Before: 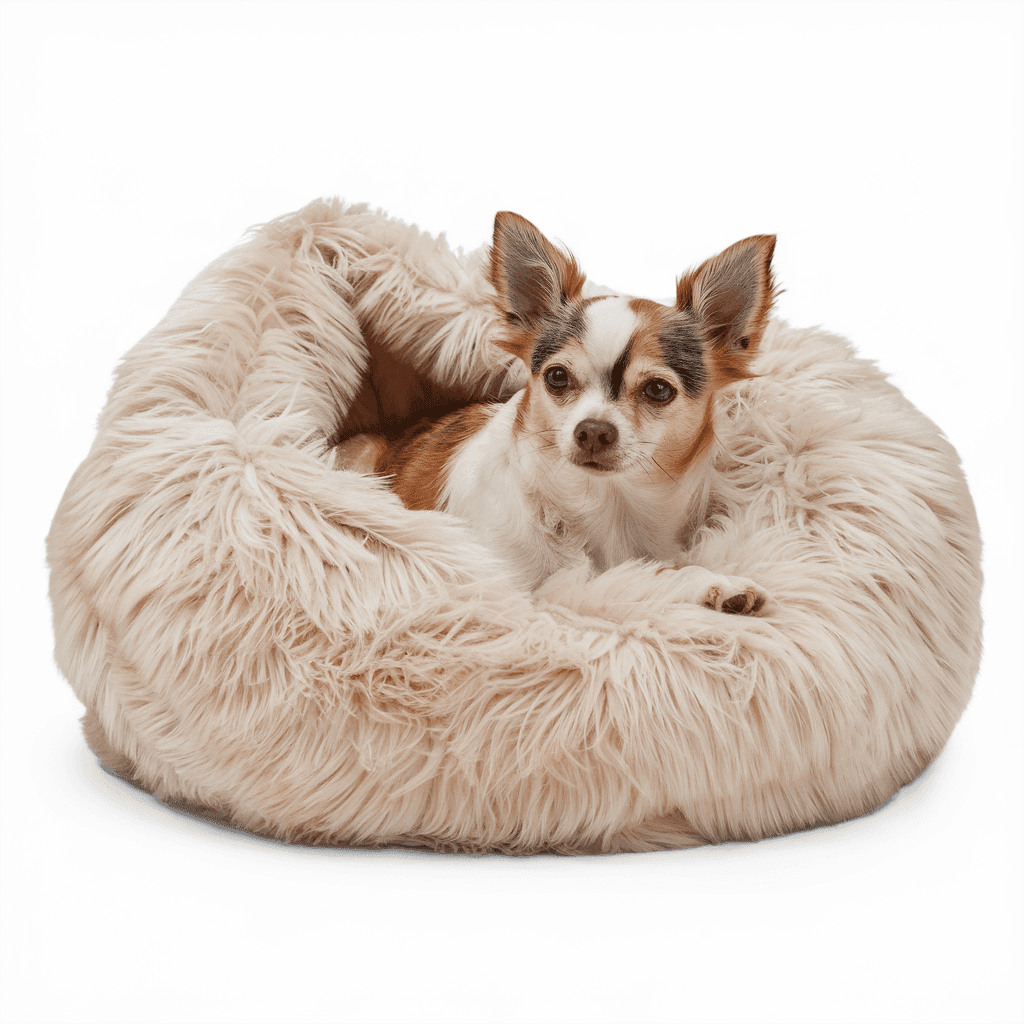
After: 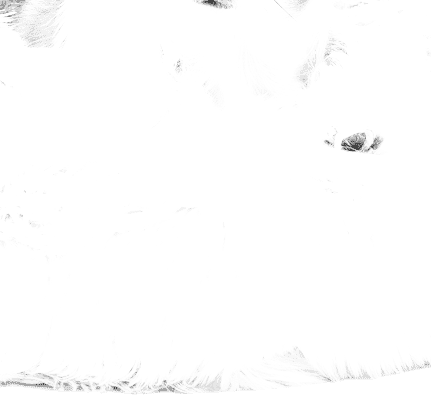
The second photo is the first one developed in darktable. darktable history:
exposure: black level correction 0.005, exposure 2.084 EV, compensate highlight preservation false
base curve: curves: ch0 [(0, 0) (0.007, 0.004) (0.027, 0.03) (0.046, 0.07) (0.207, 0.54) (0.442, 0.872) (0.673, 0.972) (1, 1)], preserve colors none
crop: left 37.221%, top 45.169%, right 20.63%, bottom 13.777%
monochrome: on, module defaults
